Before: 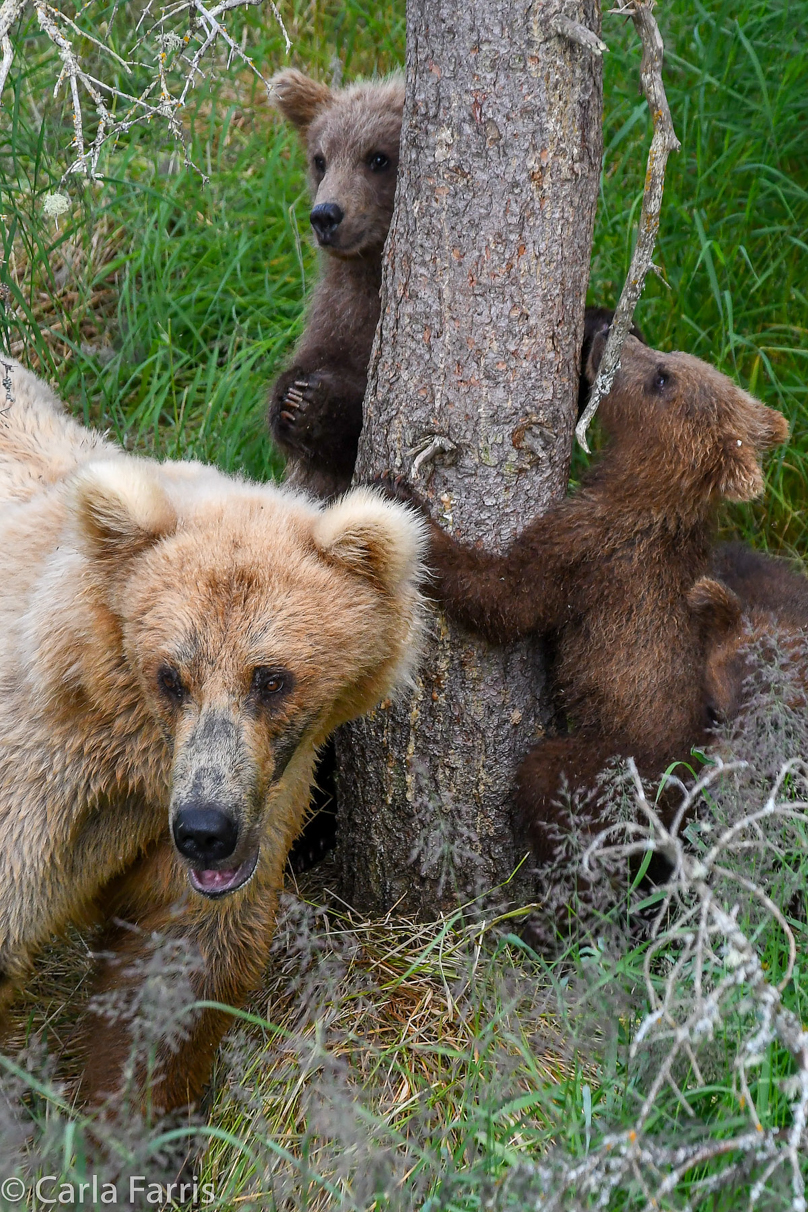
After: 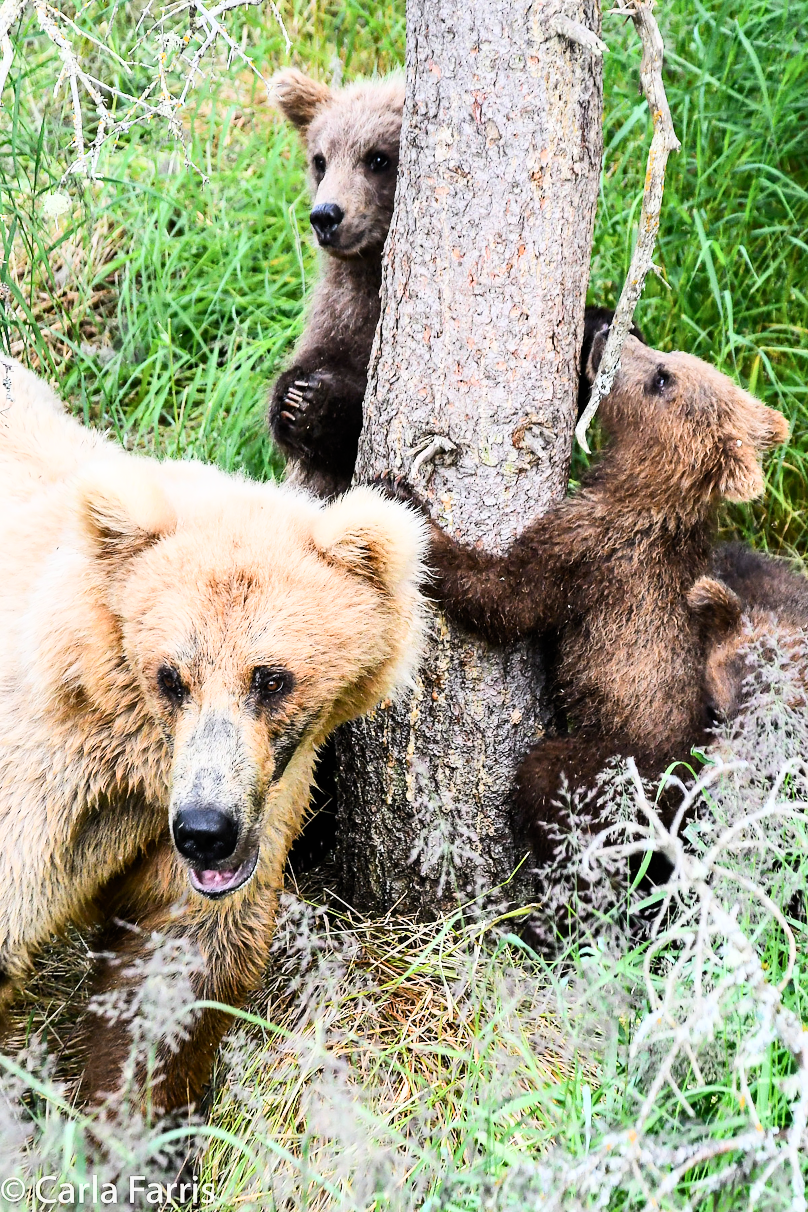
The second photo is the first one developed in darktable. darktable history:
shadows and highlights: shadows 37.29, highlights -28.04, highlights color adjustment 49.37%, soften with gaussian
exposure: black level correction 0, exposure 1.097 EV, compensate highlight preservation false
tone equalizer: -8 EV -0.728 EV, -7 EV -0.69 EV, -6 EV -0.589 EV, -5 EV -0.398 EV, -3 EV 0.379 EV, -2 EV 0.6 EV, -1 EV 0.696 EV, +0 EV 0.753 EV, edges refinement/feathering 500, mask exposure compensation -1.57 EV, preserve details no
contrast brightness saturation: contrast 0.241, brightness 0.094
color zones: curves: ch0 [(0.25, 0.5) (0.636, 0.25) (0.75, 0.5)], mix -122.15%
filmic rgb: black relative exposure -7.65 EV, white relative exposure 4.56 EV, threshold 3.05 EV, hardness 3.61, enable highlight reconstruction true
